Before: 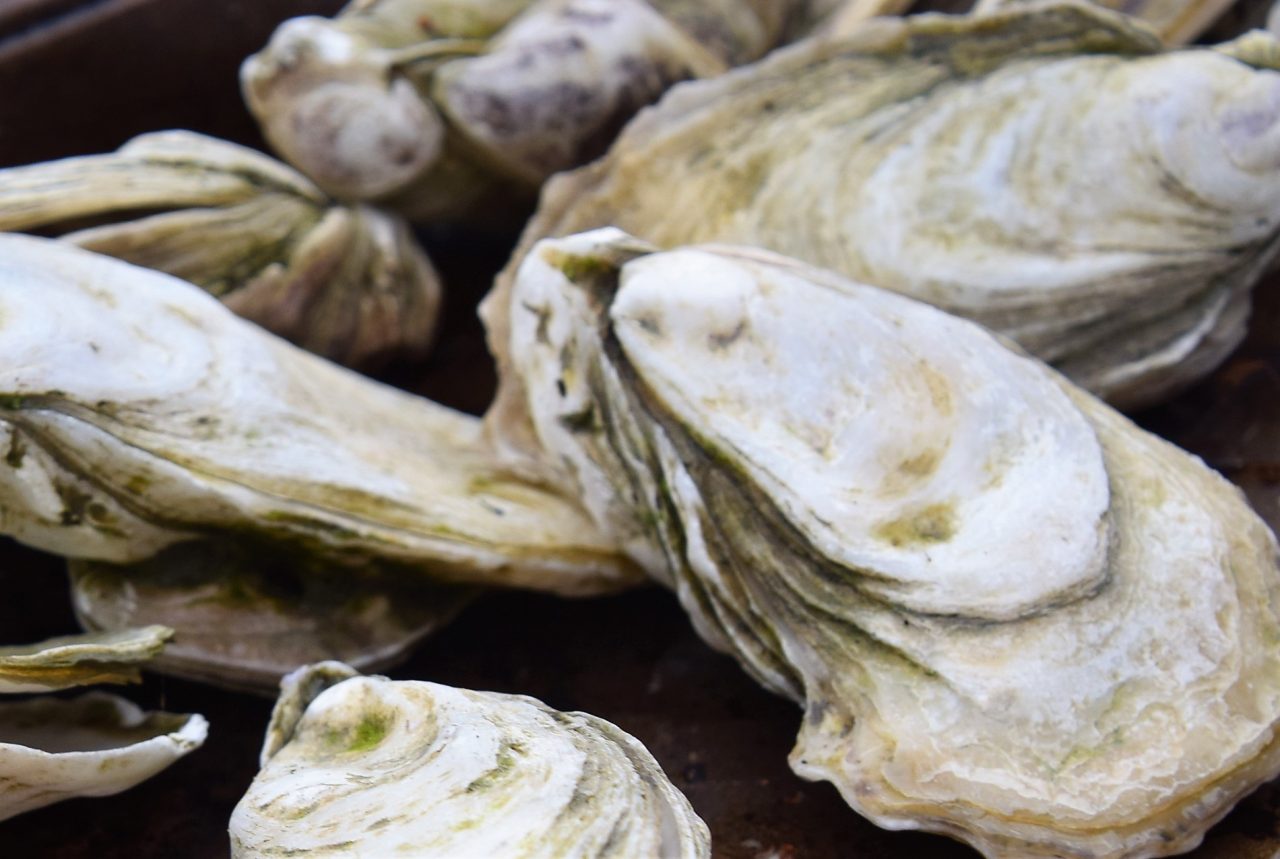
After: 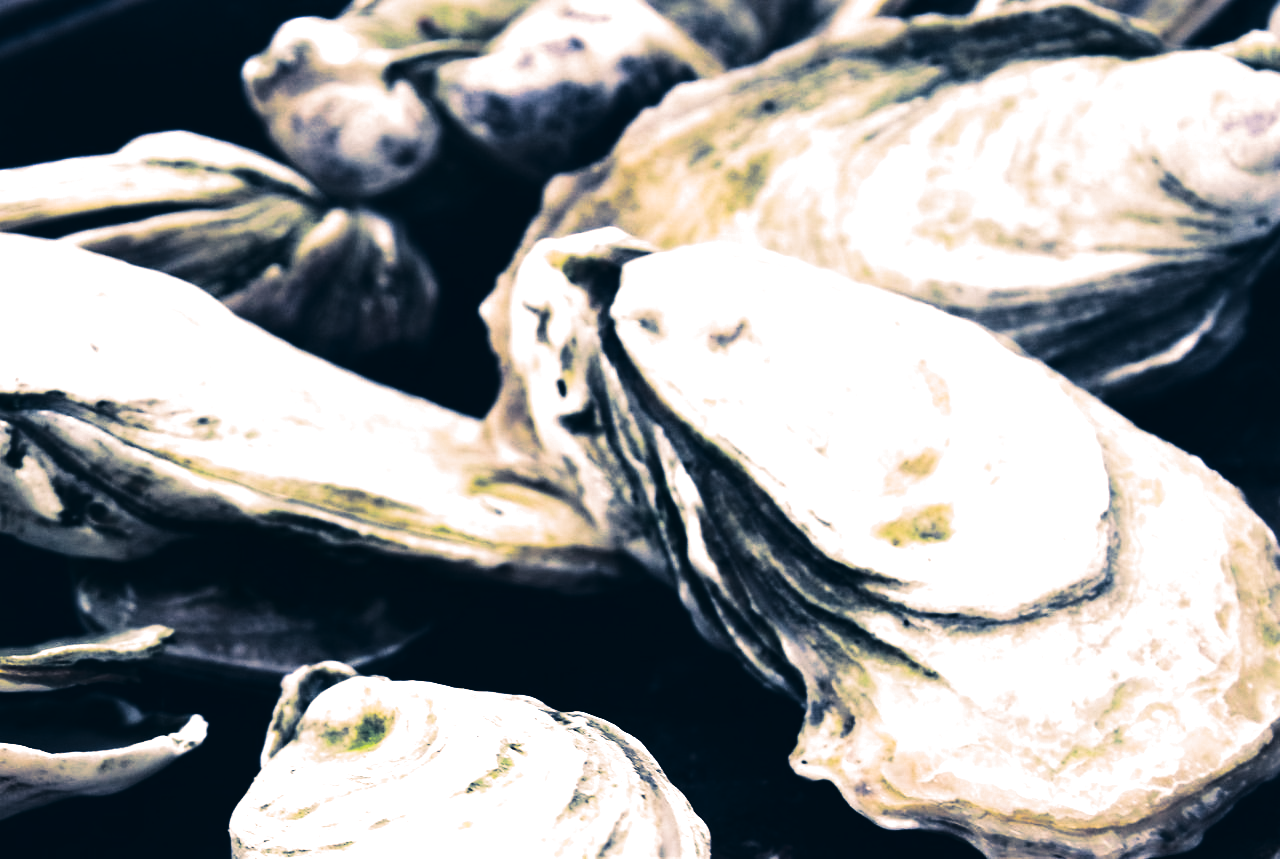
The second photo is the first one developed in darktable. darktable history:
split-toning: shadows › hue 226.8°, shadows › saturation 0.56, highlights › hue 28.8°, balance -40, compress 0%
contrast brightness saturation: contrast 0.21, brightness -0.11, saturation 0.21
color balance: lift [1.016, 0.983, 1, 1.017], gamma [0.958, 1, 1, 1], gain [0.981, 1.007, 0.993, 1.002], input saturation 118.26%, contrast 13.43%, contrast fulcrum 21.62%, output saturation 82.76%
tone equalizer: -8 EV -0.75 EV, -7 EV -0.7 EV, -6 EV -0.6 EV, -5 EV -0.4 EV, -3 EV 0.4 EV, -2 EV 0.6 EV, -1 EV 0.7 EV, +0 EV 0.75 EV, edges refinement/feathering 500, mask exposure compensation -1.57 EV, preserve details no
